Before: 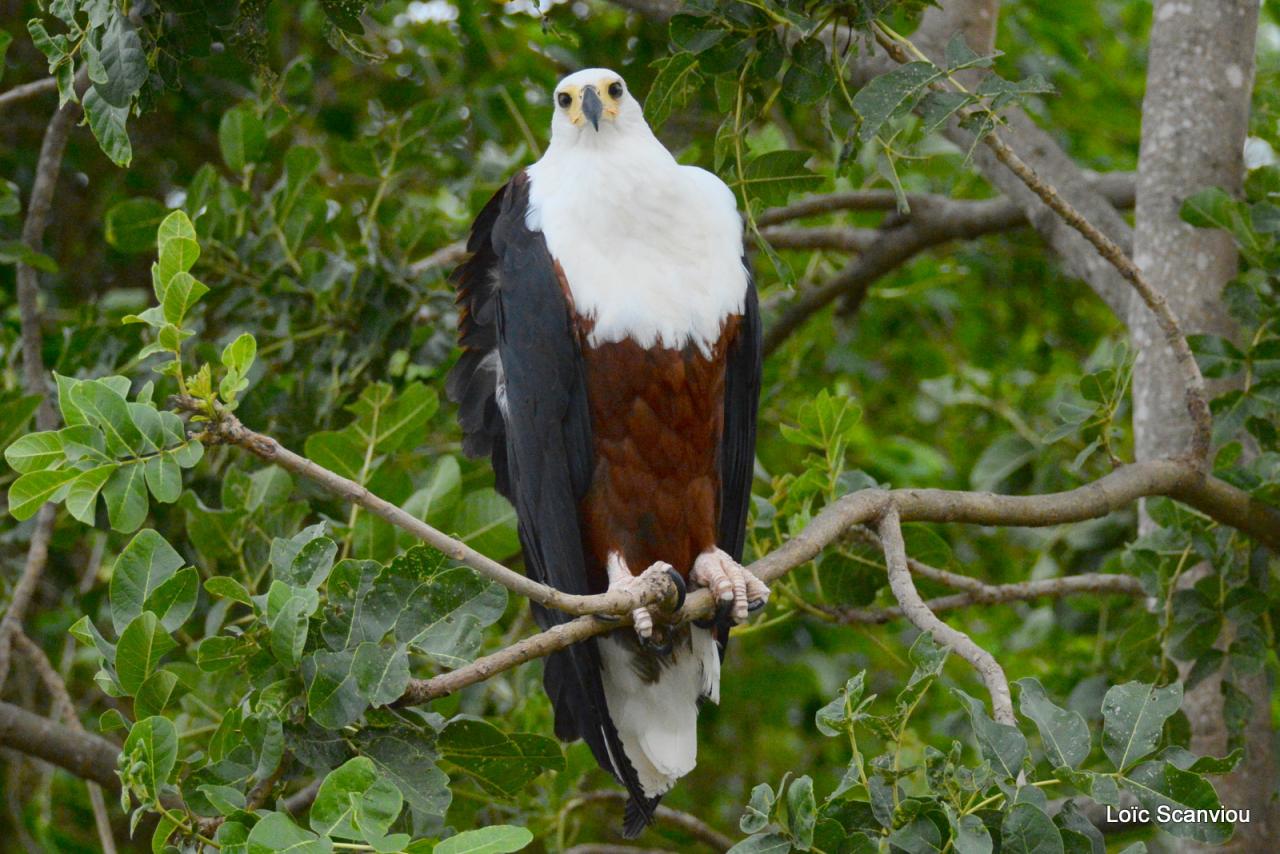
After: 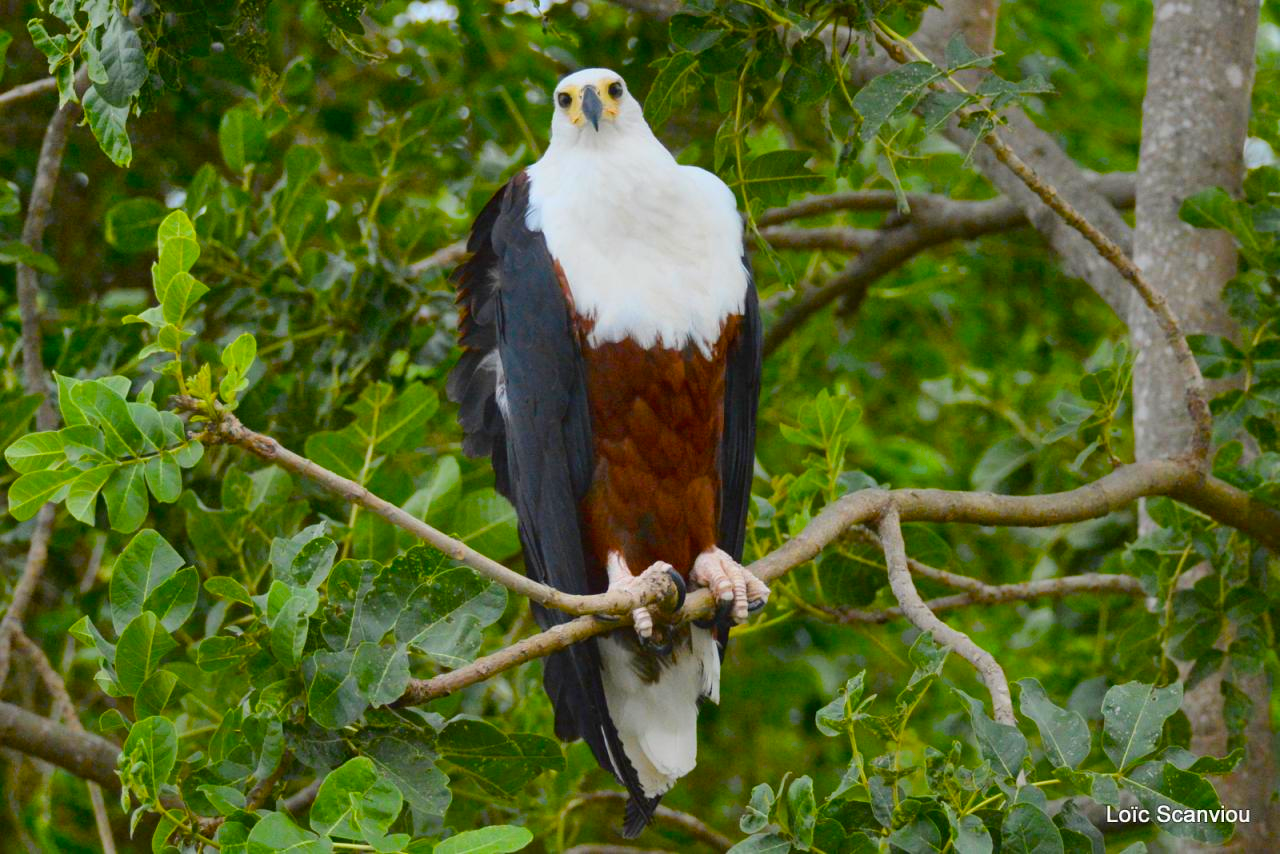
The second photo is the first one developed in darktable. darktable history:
shadows and highlights: radius 101.91, shadows 50.32, highlights -65.29, soften with gaussian
color balance rgb: linear chroma grading › shadows -30.14%, linear chroma grading › global chroma 35.111%, perceptual saturation grading › global saturation 20%, perceptual saturation grading › highlights -25.078%, perceptual saturation grading › shadows 24.572%
contrast brightness saturation: contrast -0.025, brightness -0.009, saturation 0.044
